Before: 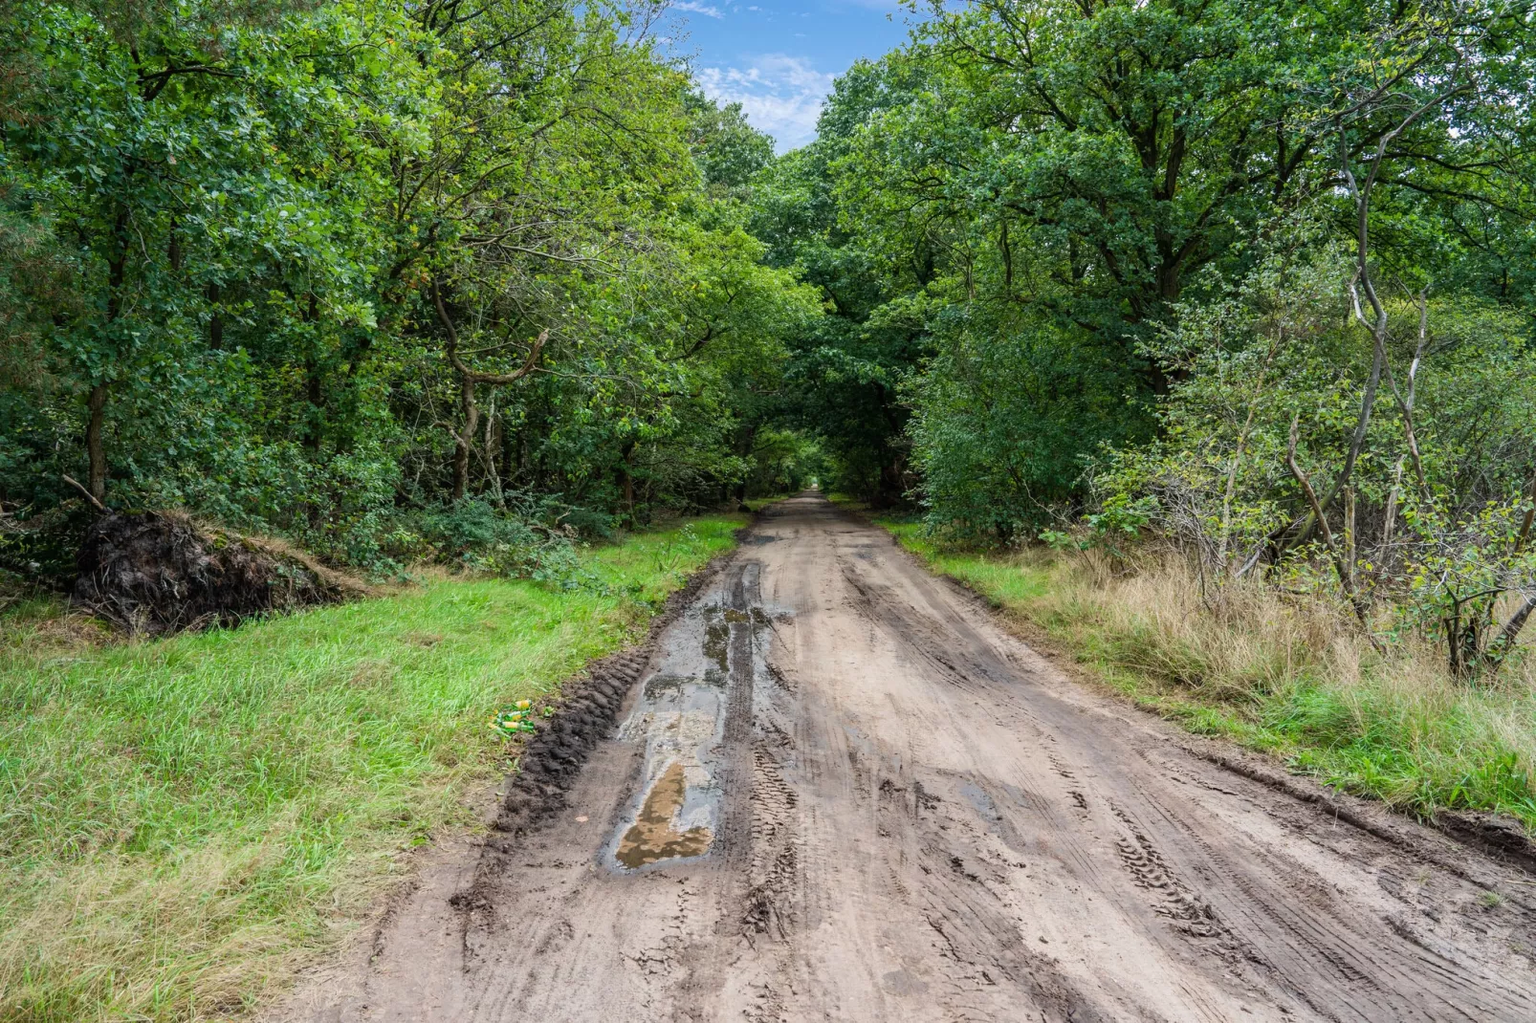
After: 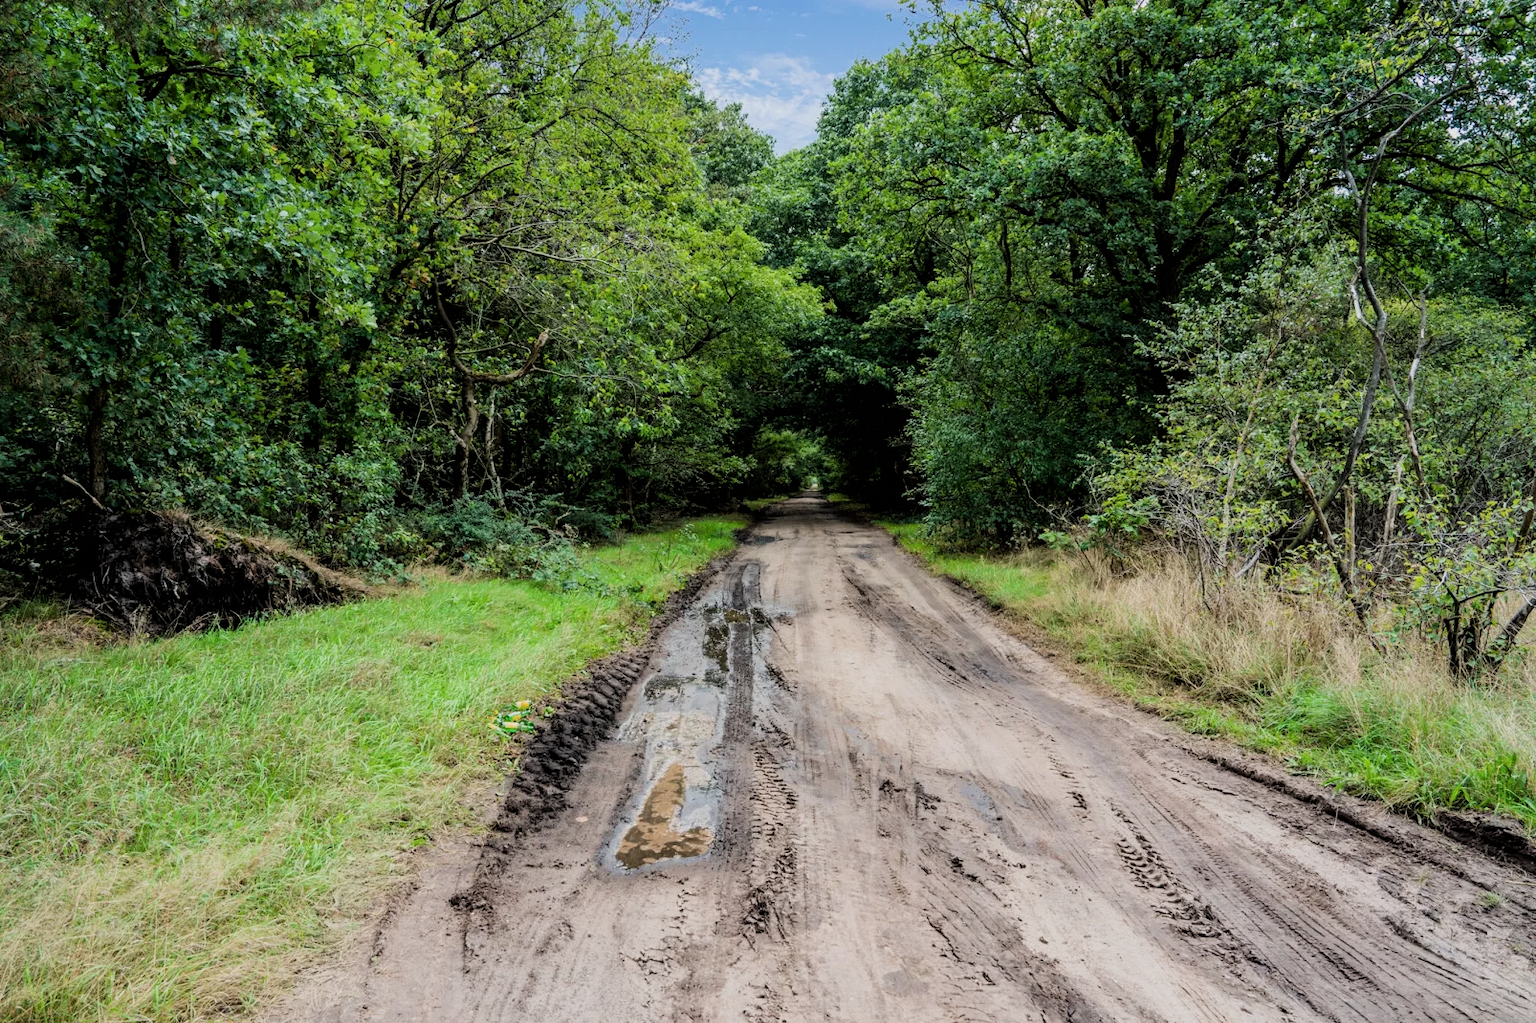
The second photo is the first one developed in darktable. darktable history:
filmic rgb: black relative exposure -5 EV, white relative exposure 3.5 EV, hardness 3.19, contrast 1.2, highlights saturation mix -30%
vignetting: fall-off start 116.67%, fall-off radius 59.26%, brightness -0.31, saturation -0.056
